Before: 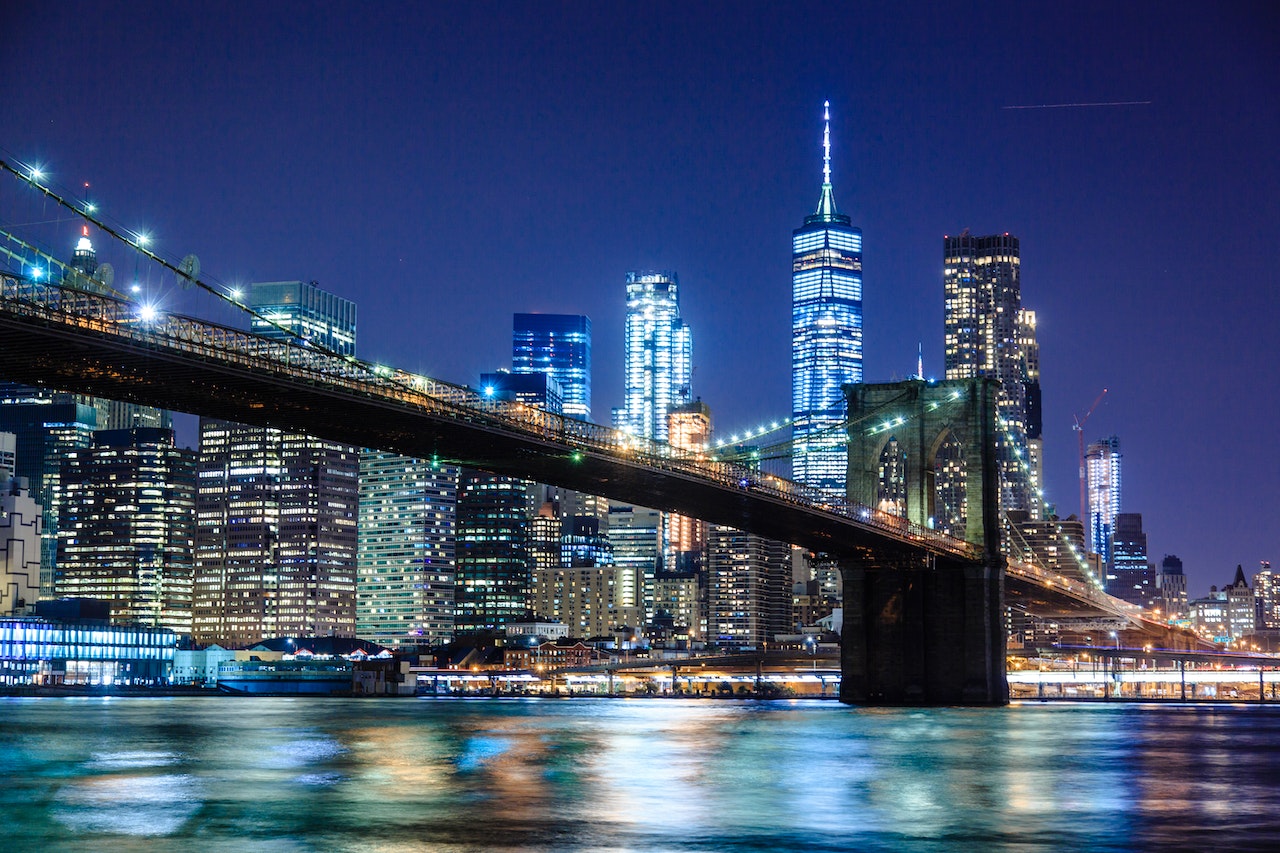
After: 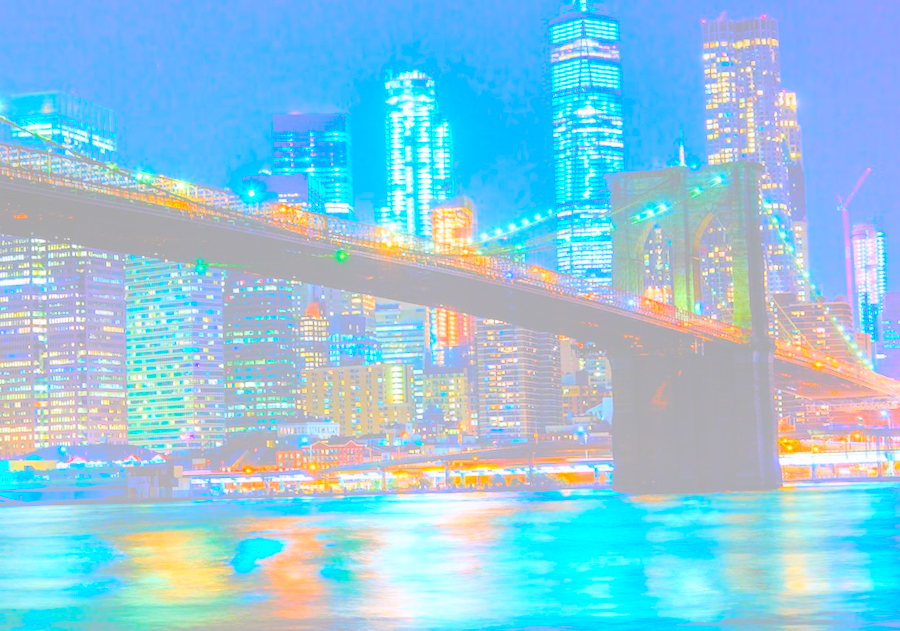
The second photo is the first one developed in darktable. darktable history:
crop: left 16.871%, top 22.857%, right 9.116%
bloom: size 70%, threshold 25%, strength 70%
rotate and perspective: rotation -2.12°, lens shift (vertical) 0.009, lens shift (horizontal) -0.008, automatic cropping original format, crop left 0.036, crop right 0.964, crop top 0.05, crop bottom 0.959
color correction: highlights a* 1.59, highlights b* -1.7, saturation 2.48
exposure: black level correction -0.015, compensate highlight preservation false
